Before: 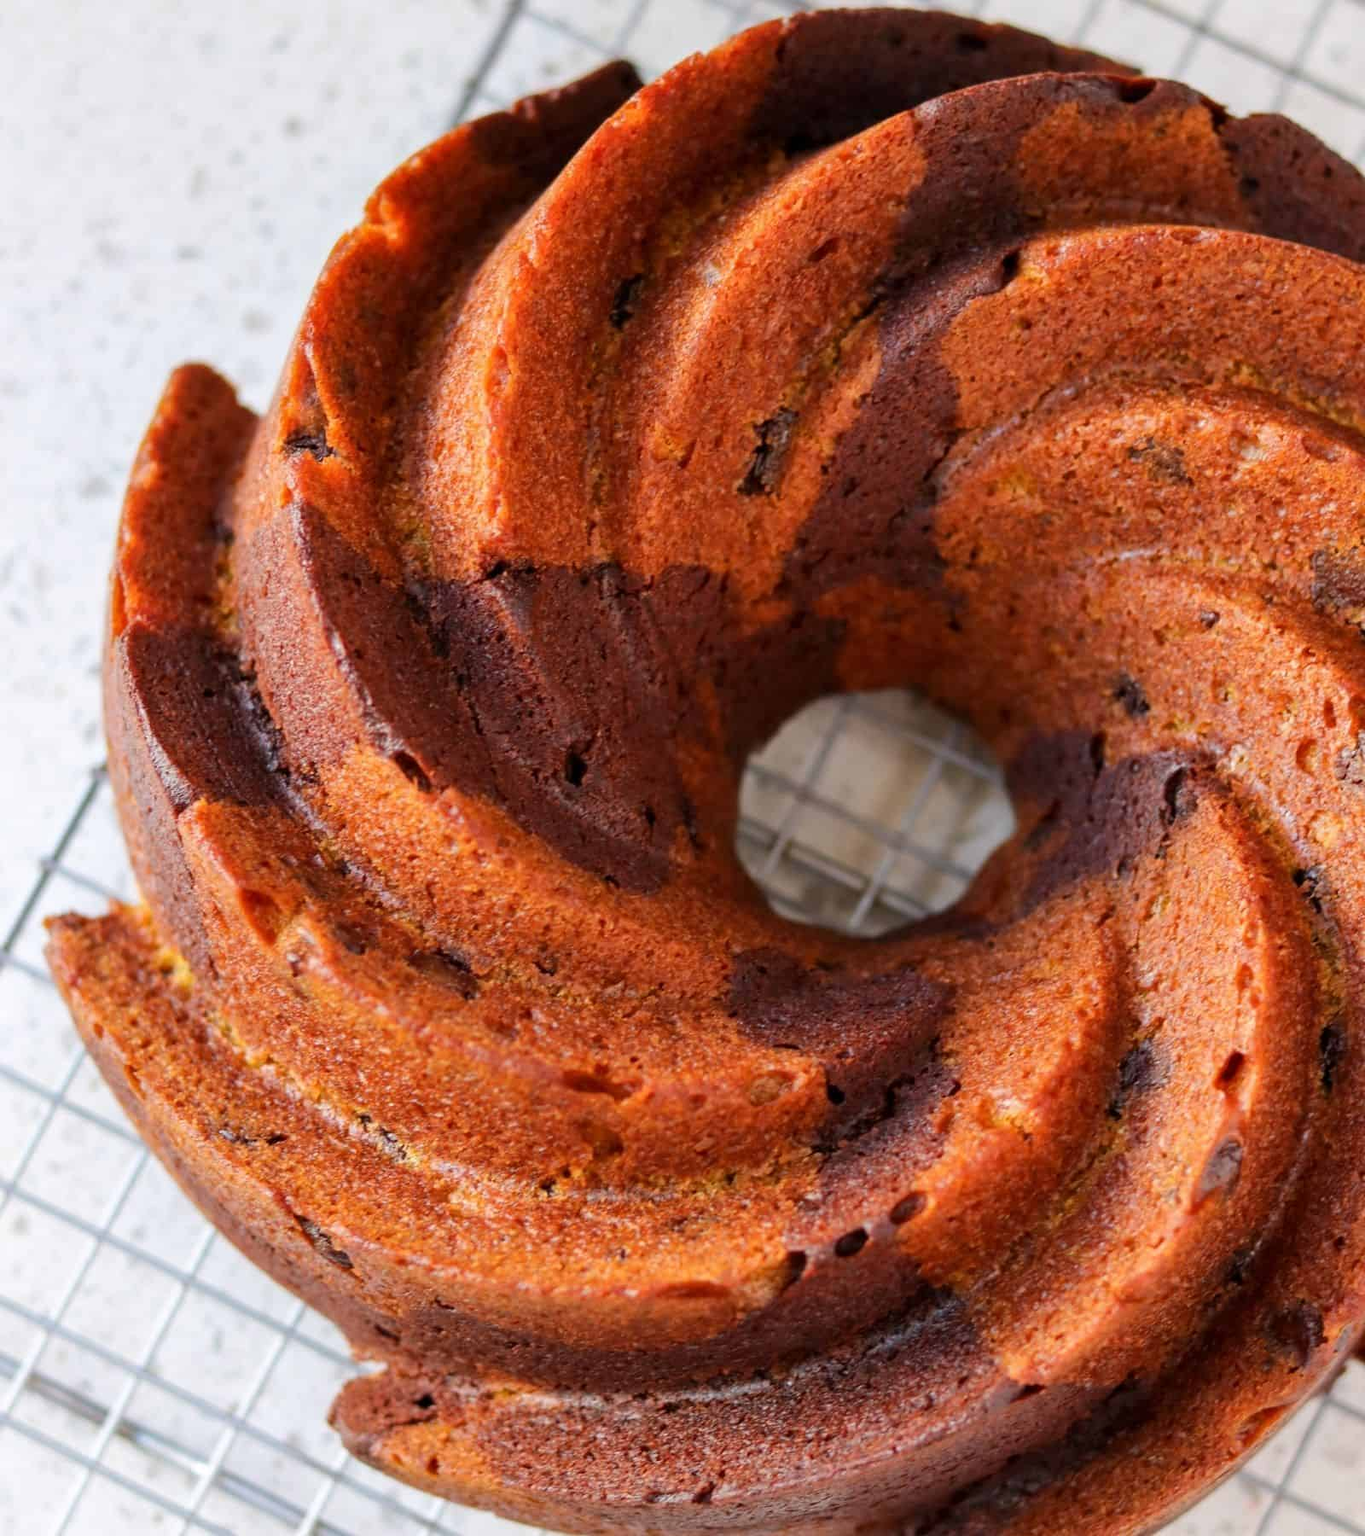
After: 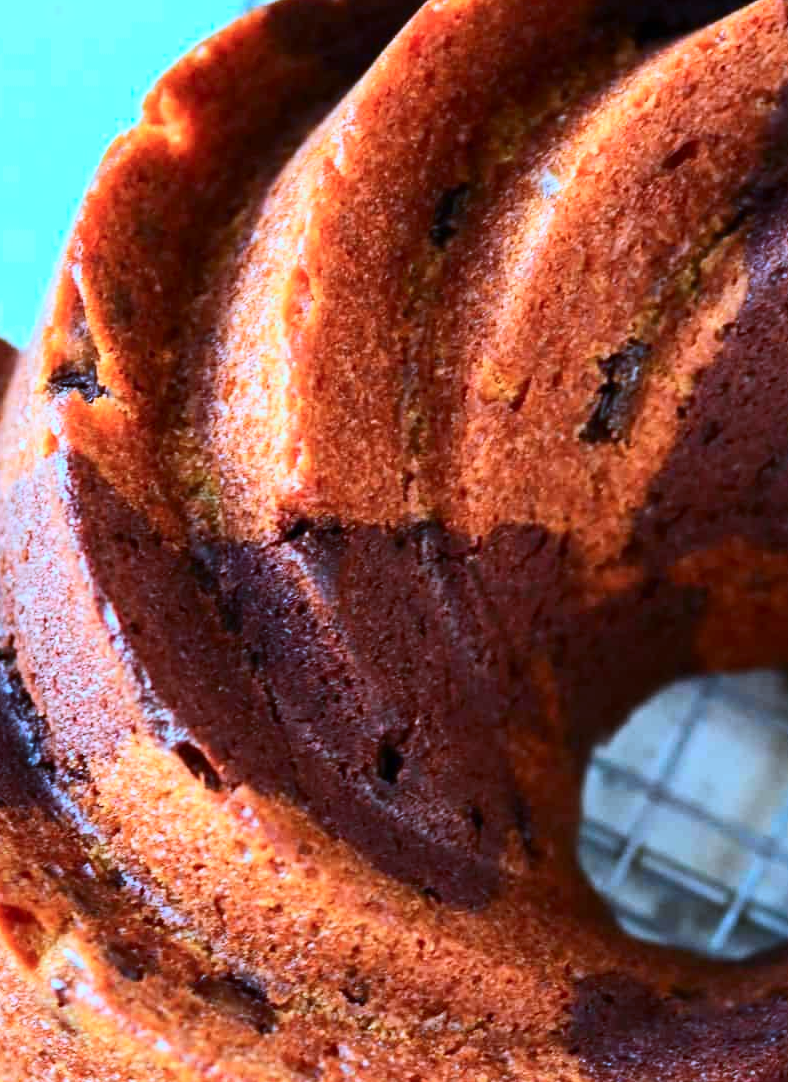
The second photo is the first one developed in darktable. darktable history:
color calibration: illuminant custom, x 0.432, y 0.395, temperature 3098 K
contrast brightness saturation: contrast 0.23, brightness 0.1, saturation 0.29
tone equalizer: -8 EV -0.417 EV, -7 EV -0.389 EV, -6 EV -0.333 EV, -5 EV -0.222 EV, -3 EV 0.222 EV, -2 EV 0.333 EV, -1 EV 0.389 EV, +0 EV 0.417 EV, edges refinement/feathering 500, mask exposure compensation -1.57 EV, preserve details no
crop: left 17.835%, top 7.675%, right 32.881%, bottom 32.213%
